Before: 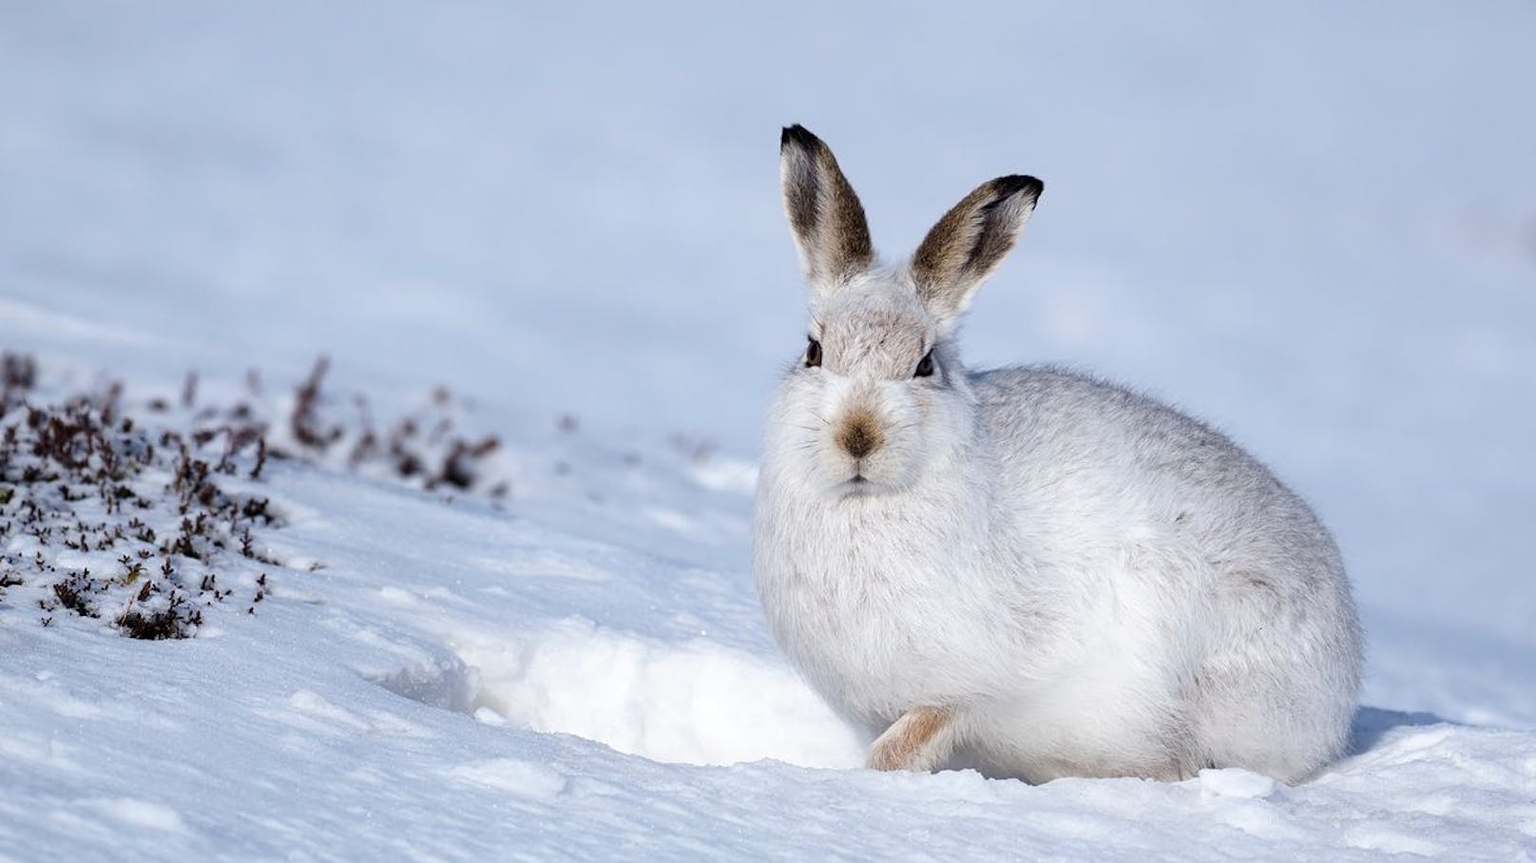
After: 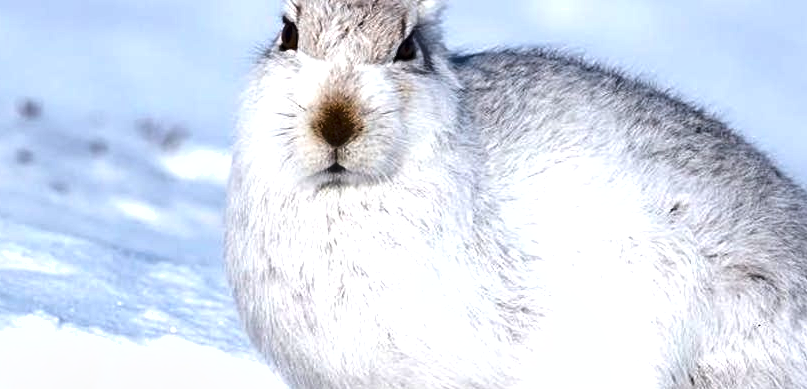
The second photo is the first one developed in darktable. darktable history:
exposure: exposure 0.565 EV, compensate highlight preservation false
crop: left 35.145%, top 37.028%, right 14.855%, bottom 20.038%
shadows and highlights: soften with gaussian
